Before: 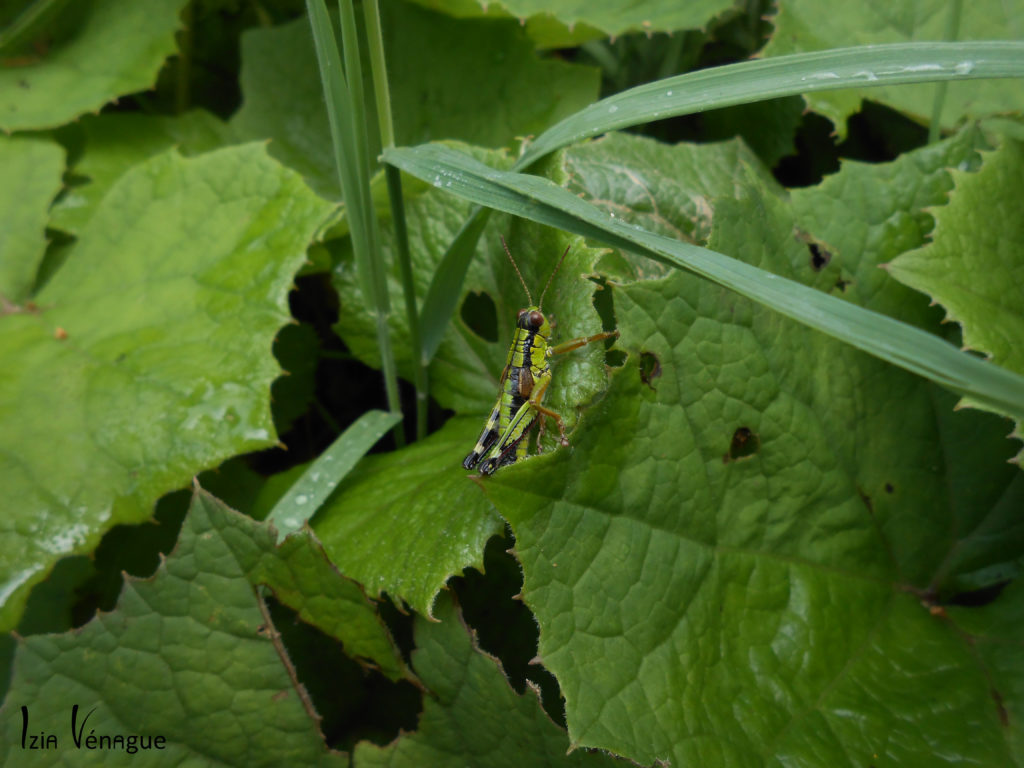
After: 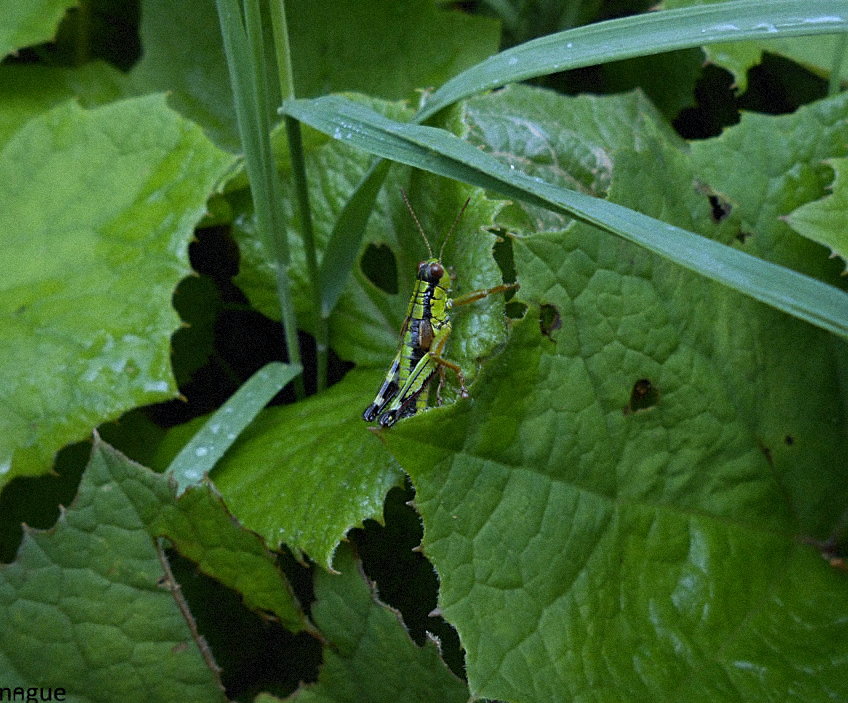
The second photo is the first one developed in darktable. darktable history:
white balance: red 0.871, blue 1.249
crop: left 9.807%, top 6.259%, right 7.334%, bottom 2.177%
sharpen: on, module defaults
grain: mid-tones bias 0%
